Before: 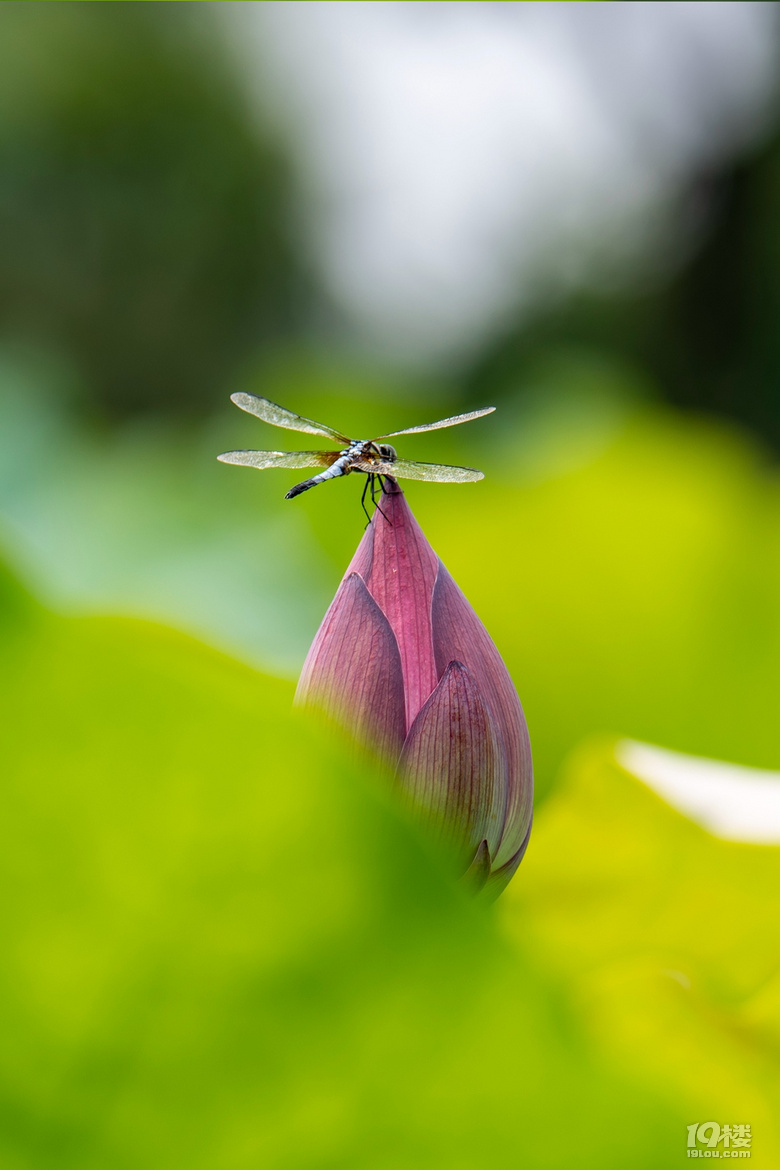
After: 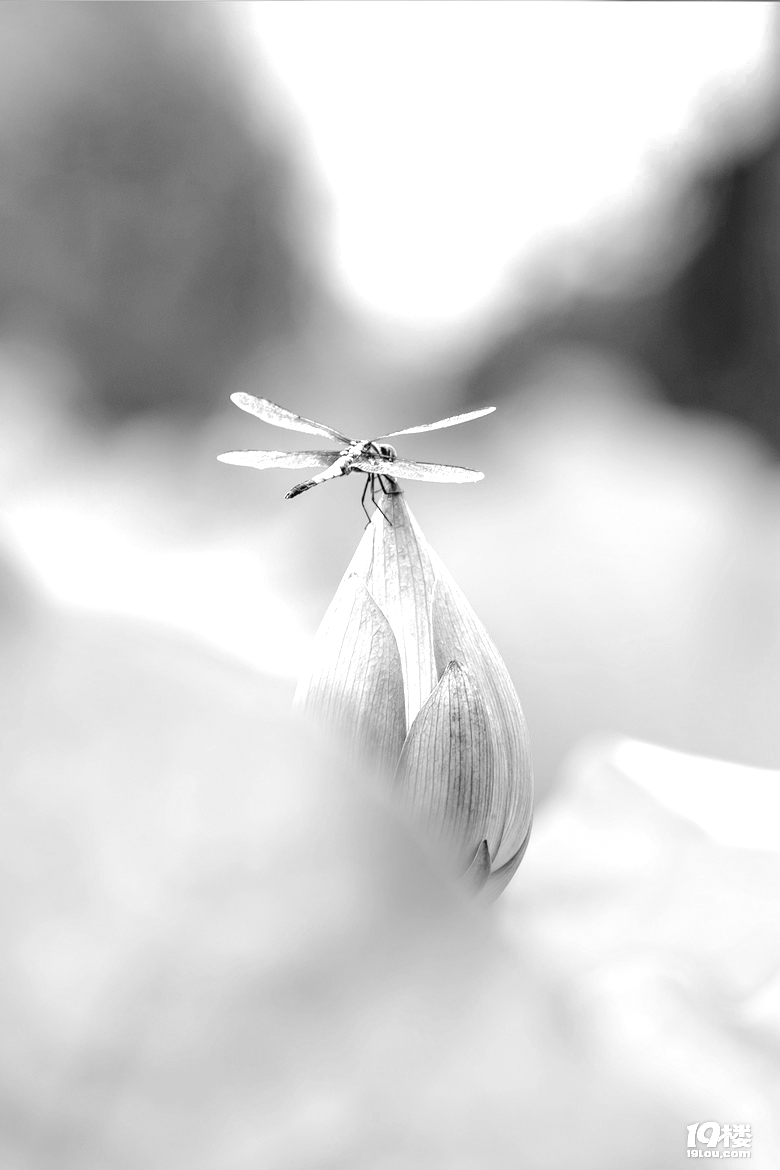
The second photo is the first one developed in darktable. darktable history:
exposure: black level correction 0, exposure 1.101 EV, compensate exposure bias true, compensate highlight preservation false
tone equalizer: -8 EV 1.01 EV, -7 EV 0.967 EV, -6 EV 1.02 EV, -5 EV 1 EV, -4 EV 0.993 EV, -3 EV 0.759 EV, -2 EV 0.49 EV, -1 EV 0.258 EV, edges refinement/feathering 500, mask exposure compensation -1.57 EV, preserve details no
color zones: curves: ch0 [(0, 0.613) (0.01, 0.613) (0.245, 0.448) (0.498, 0.529) (0.642, 0.665) (0.879, 0.777) (0.99, 0.613)]; ch1 [(0, 0) (0.143, 0) (0.286, 0) (0.429, 0) (0.571, 0) (0.714, 0) (0.857, 0)]
